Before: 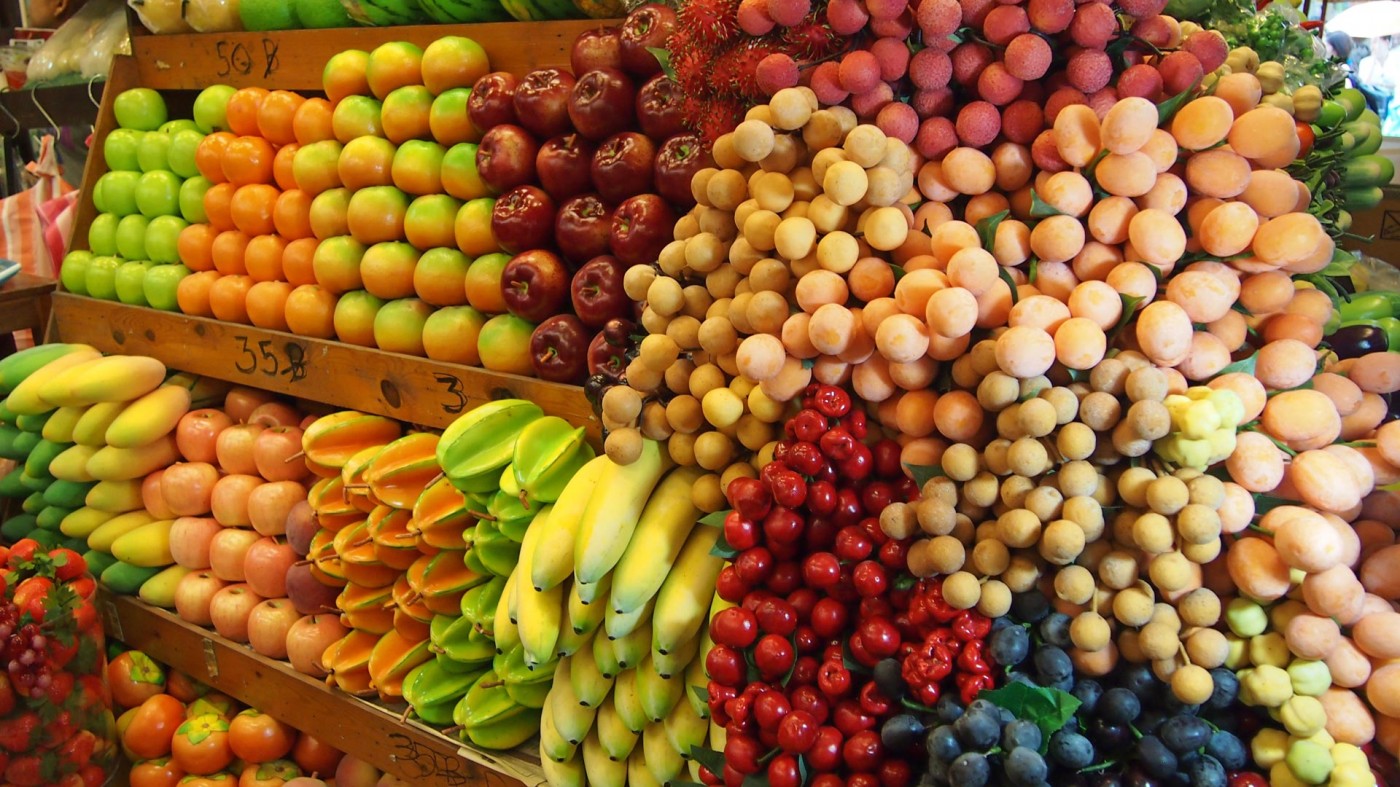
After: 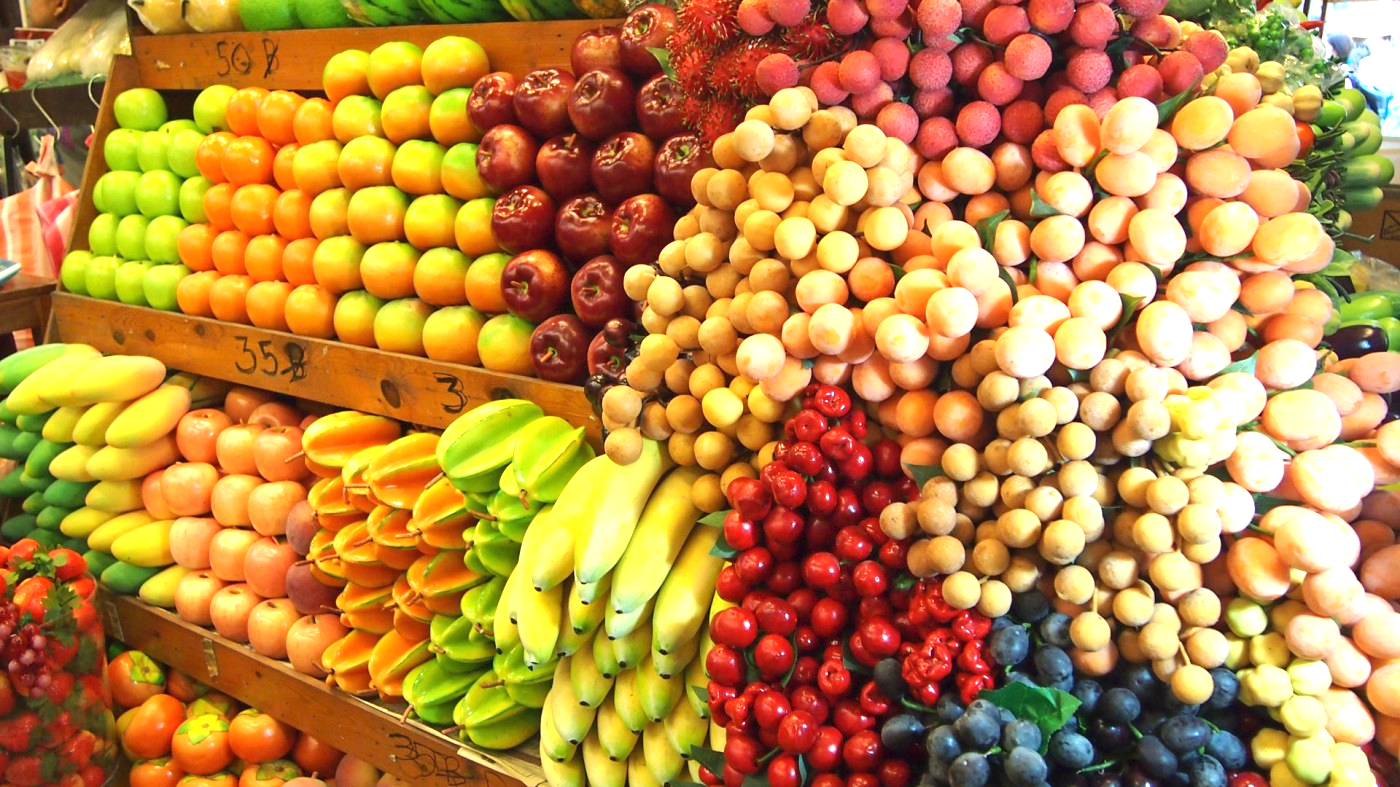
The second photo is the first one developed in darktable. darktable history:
base curve: exposure shift 0, preserve colors none
exposure: black level correction 0, exposure 0.953 EV, compensate exposure bias true, compensate highlight preservation false
